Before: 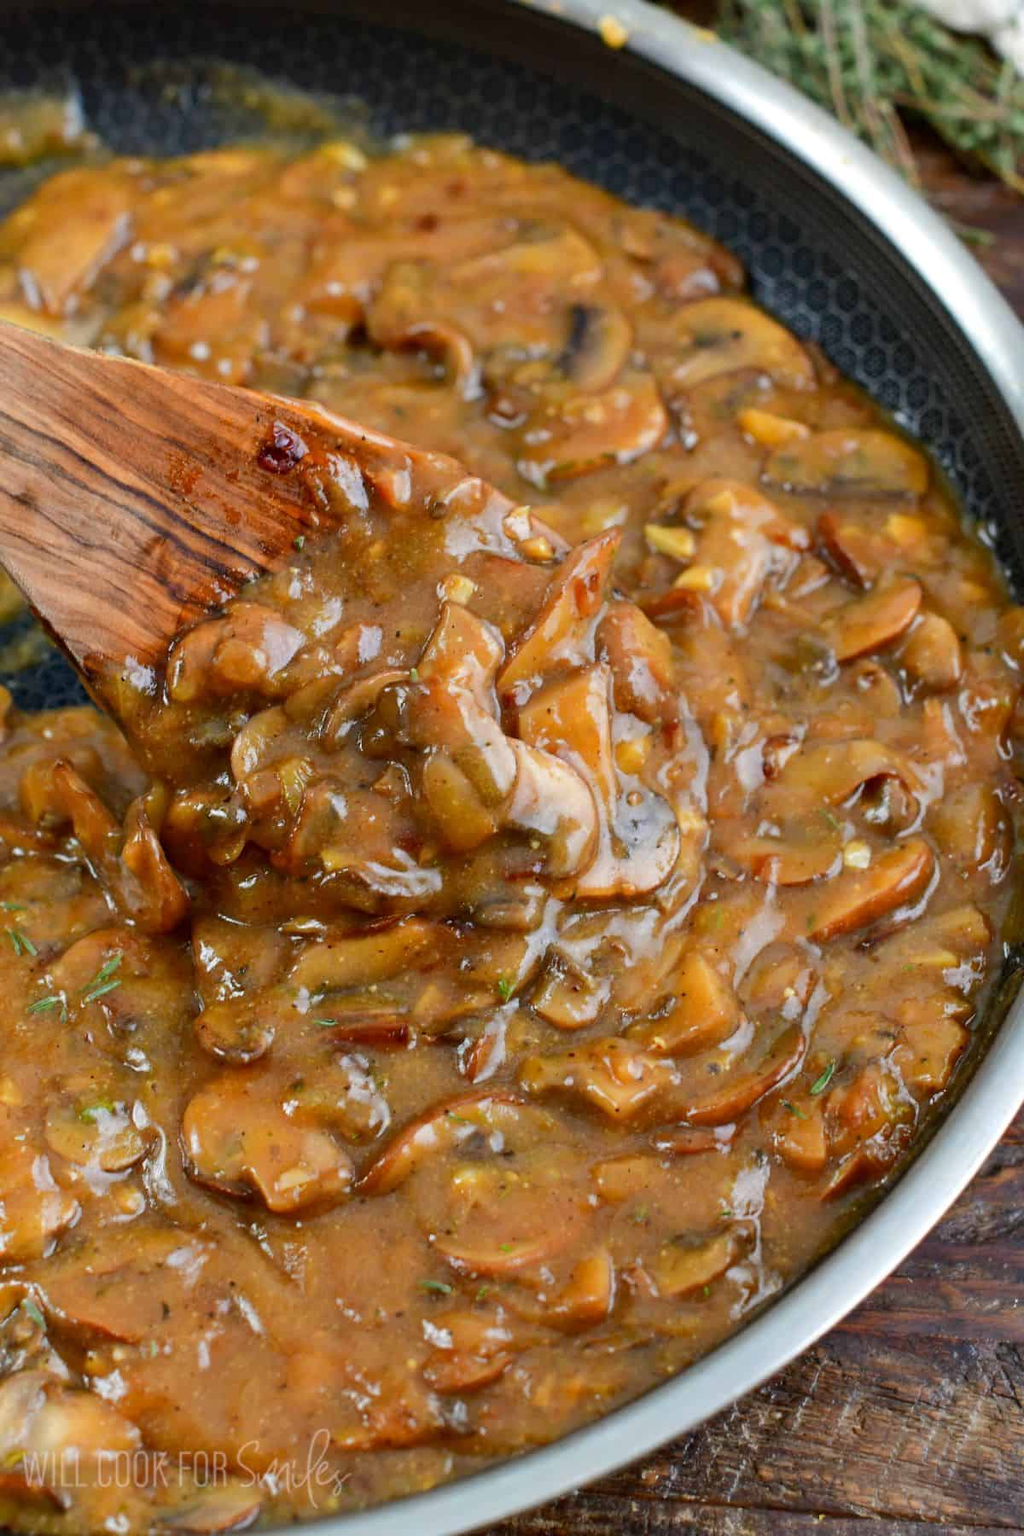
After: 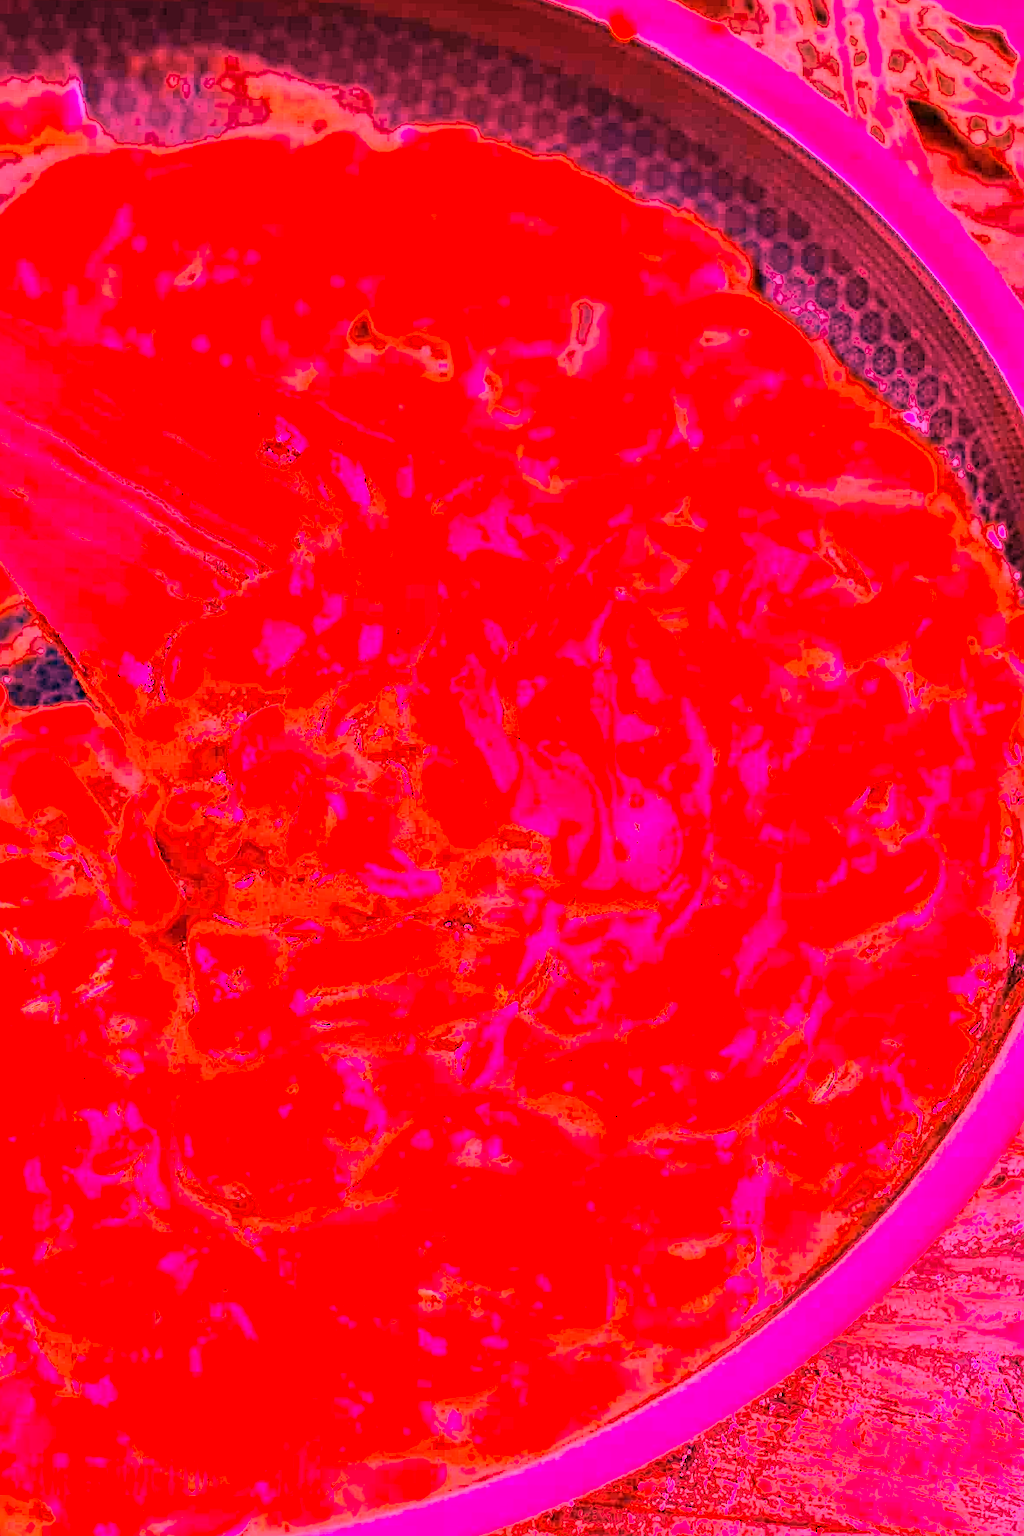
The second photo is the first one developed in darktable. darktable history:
crop and rotate: angle -0.5°
white balance: red 4.26, blue 1.802
fill light: exposure -0.73 EV, center 0.69, width 2.2
sharpen: on, module defaults
